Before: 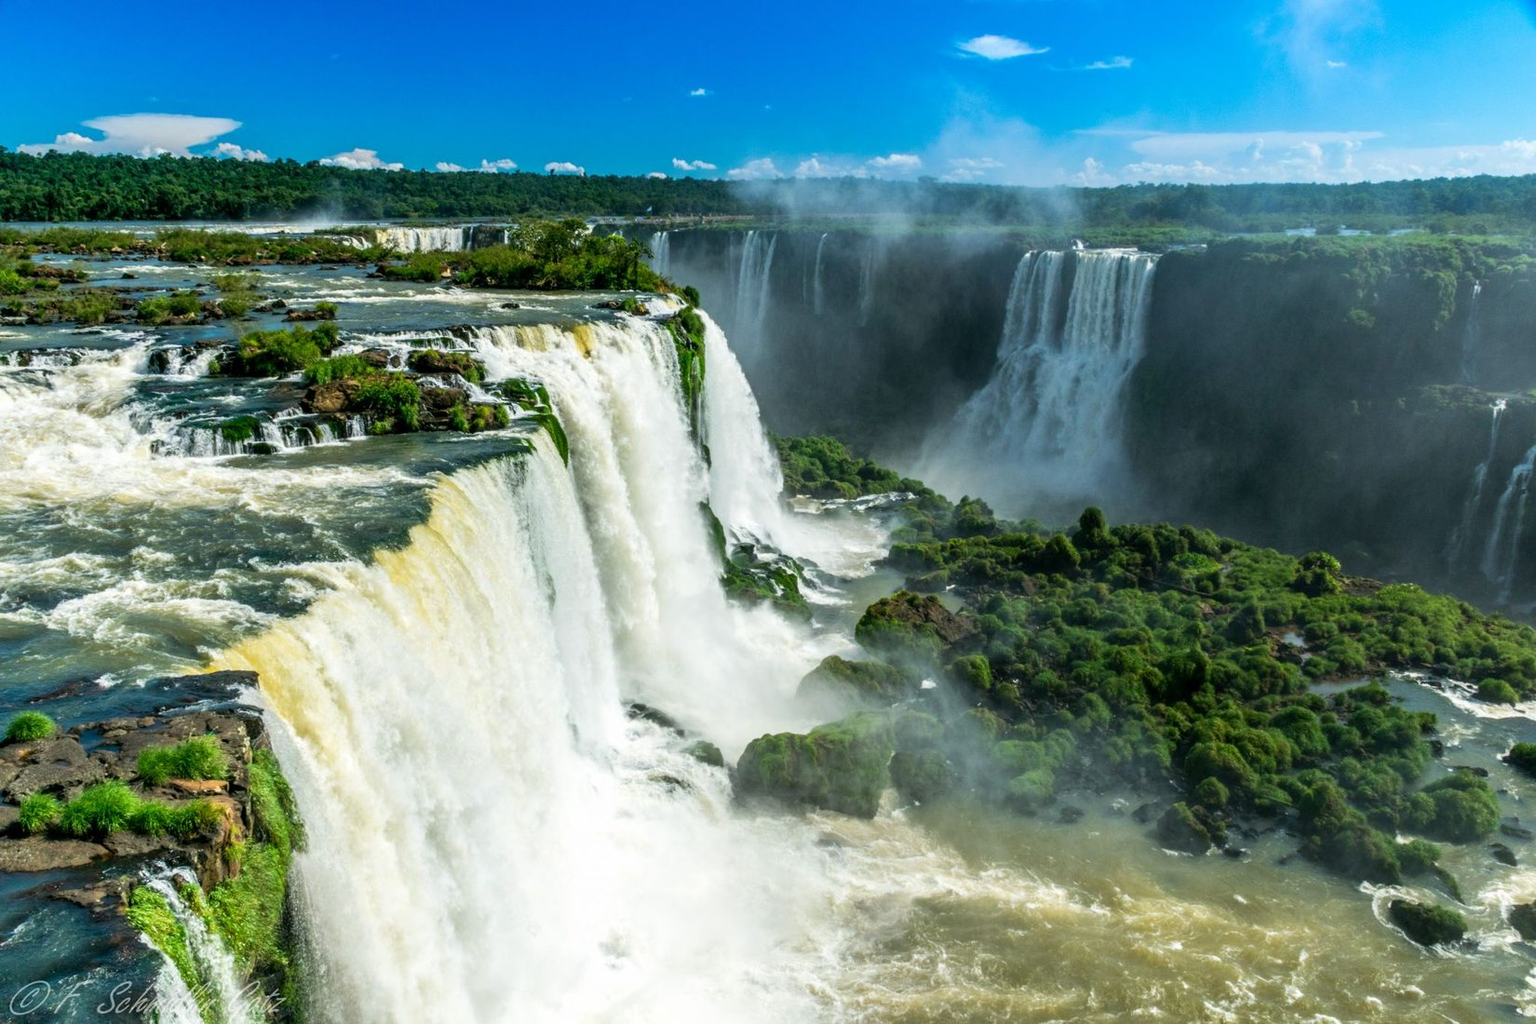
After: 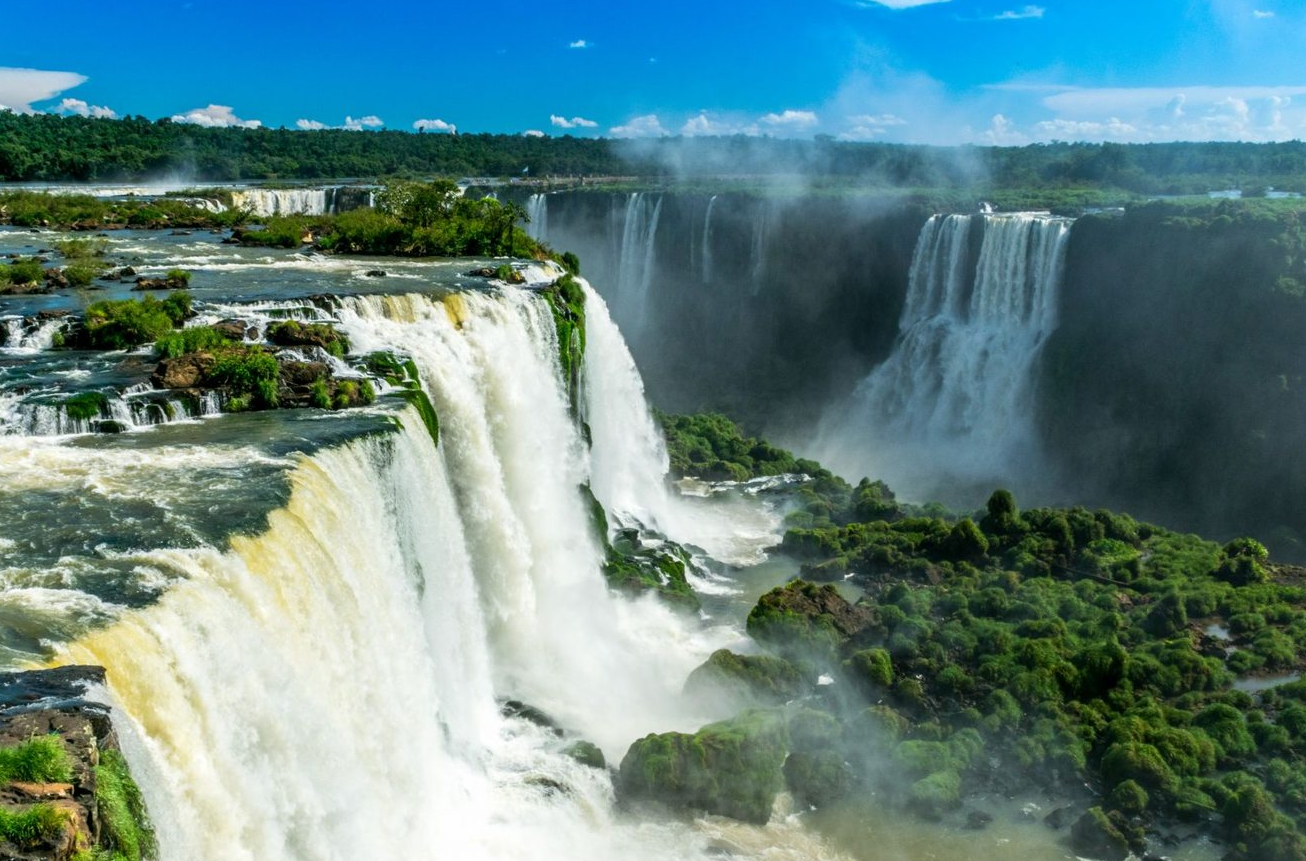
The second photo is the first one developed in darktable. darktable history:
crop and rotate: left 10.462%, top 5.008%, right 10.37%, bottom 16.7%
